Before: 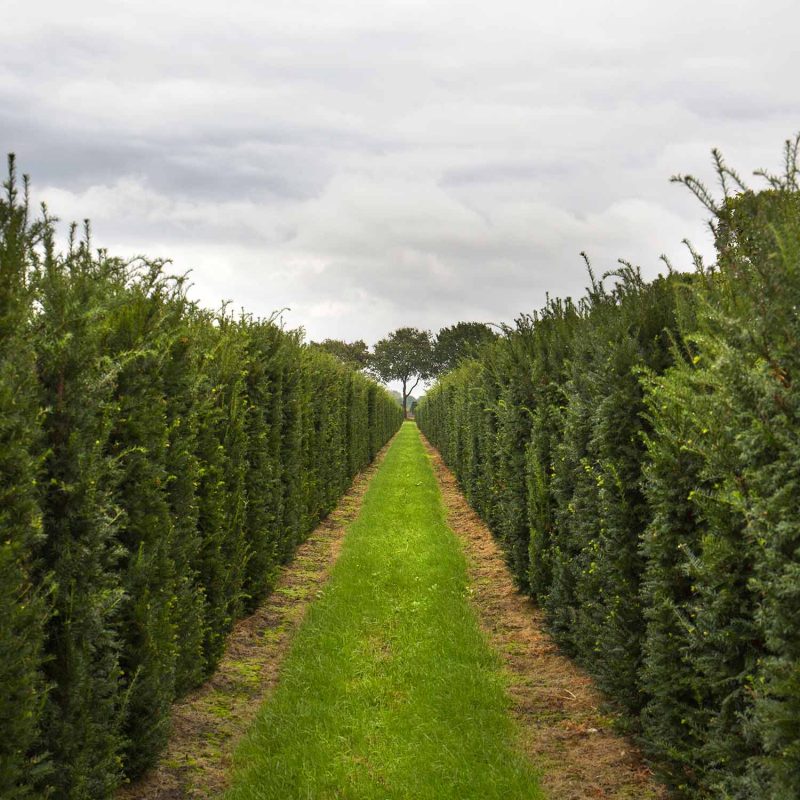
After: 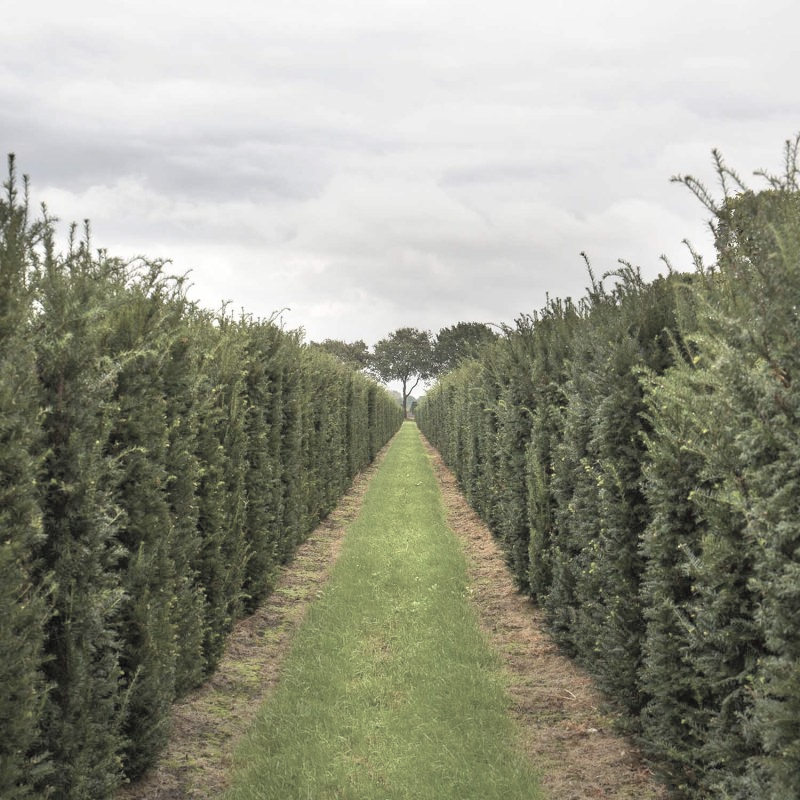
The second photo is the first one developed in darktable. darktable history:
contrast brightness saturation: brightness 0.184, saturation -0.492
